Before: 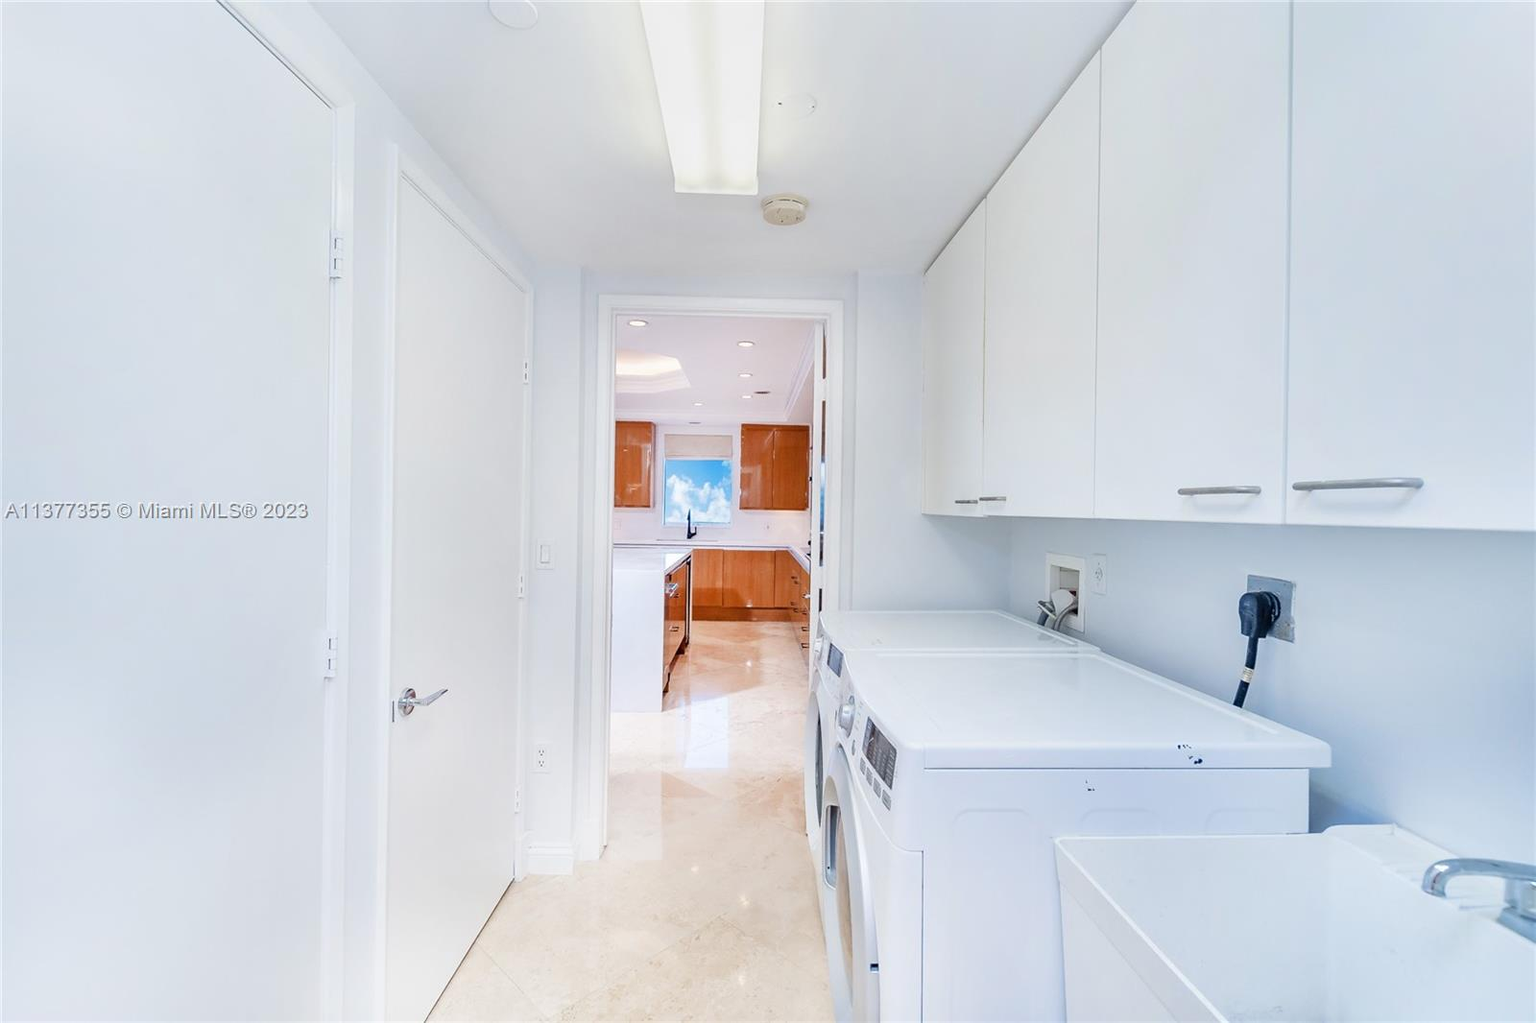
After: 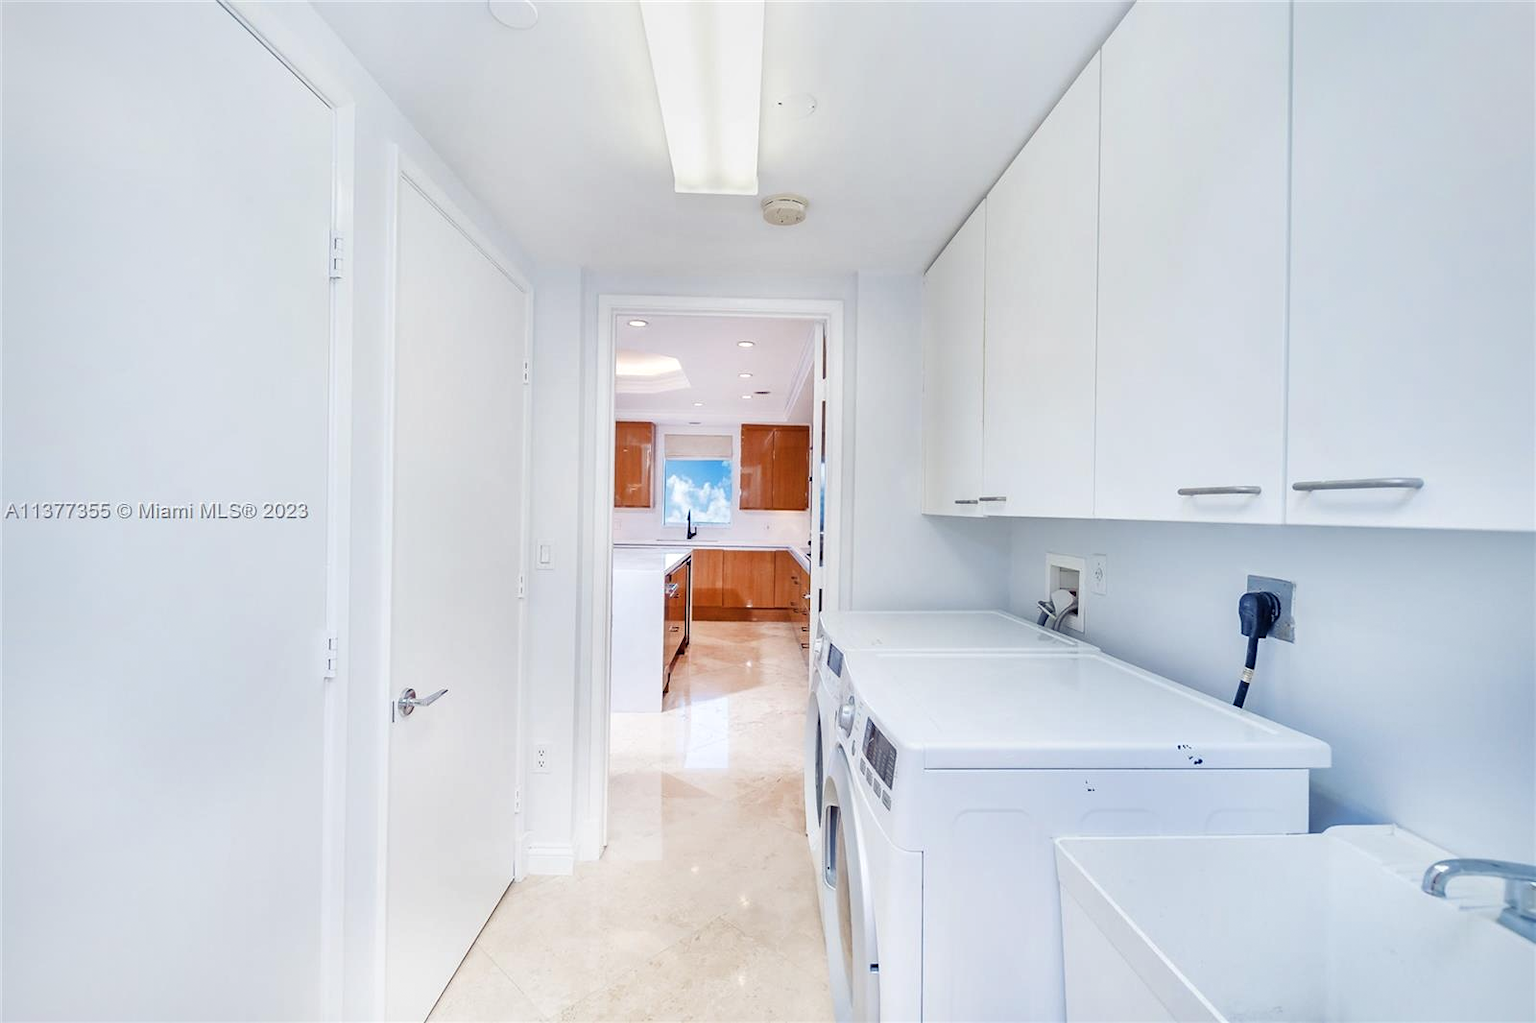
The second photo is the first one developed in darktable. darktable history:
vignetting: fall-off start 74.3%, fall-off radius 65.69%, brightness -0.249, saturation 0.132, dithering 8-bit output
local contrast: mode bilateral grid, contrast 21, coarseness 50, detail 119%, midtone range 0.2
color balance rgb: shadows lift › luminance -21.701%, shadows lift › chroma 6.519%, shadows lift › hue 272.4°, perceptual saturation grading › global saturation -1.965%, perceptual saturation grading › highlights -7.195%, perceptual saturation grading › mid-tones 8.677%, perceptual saturation grading › shadows 3.741%
